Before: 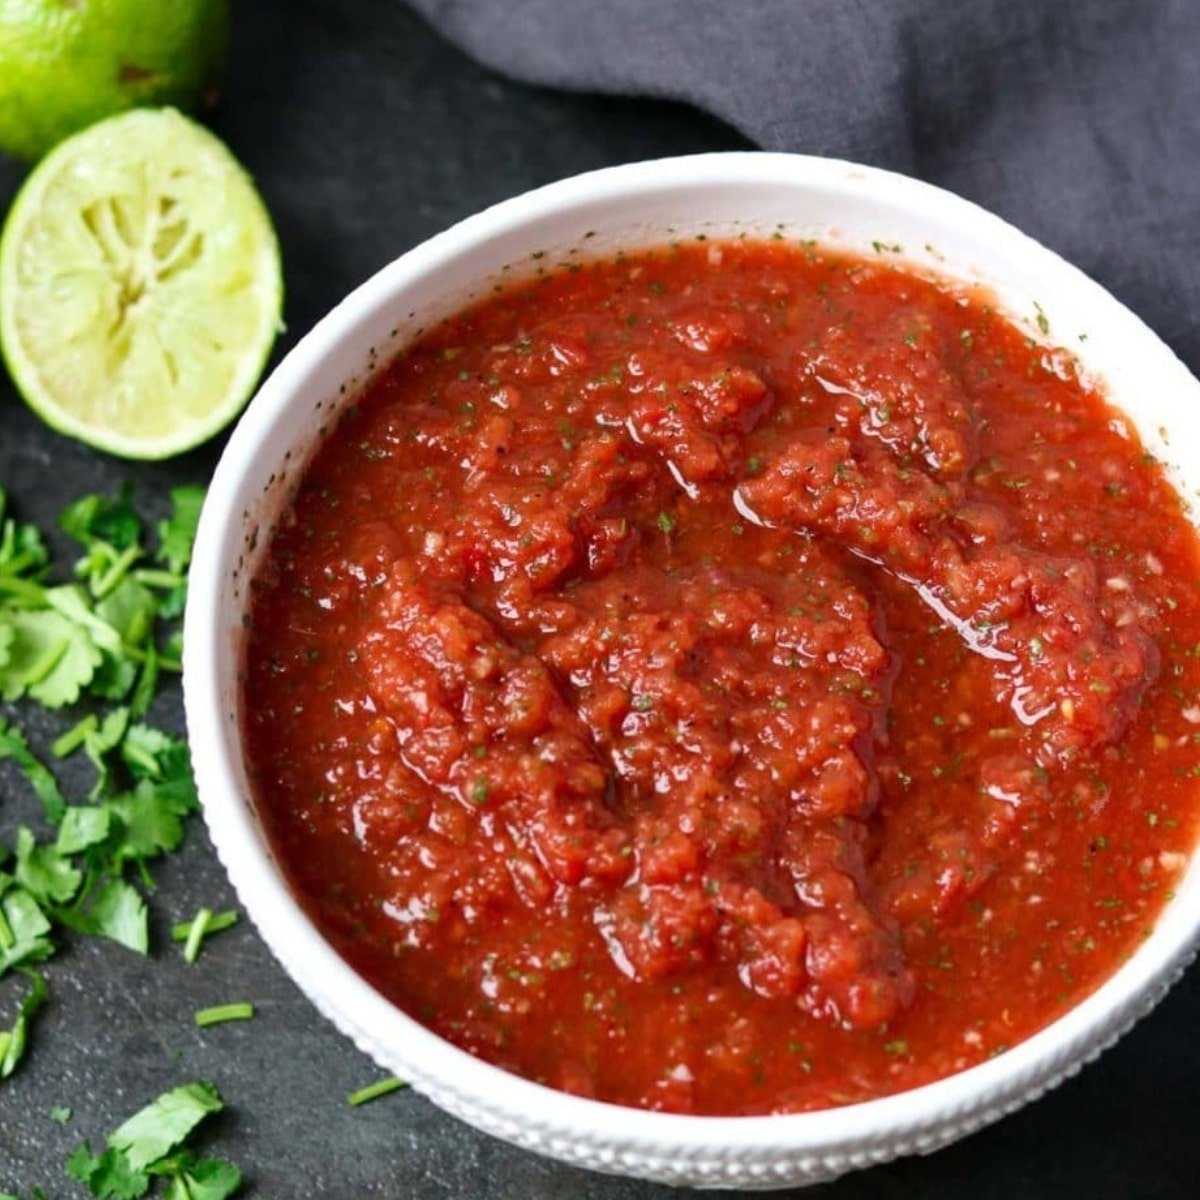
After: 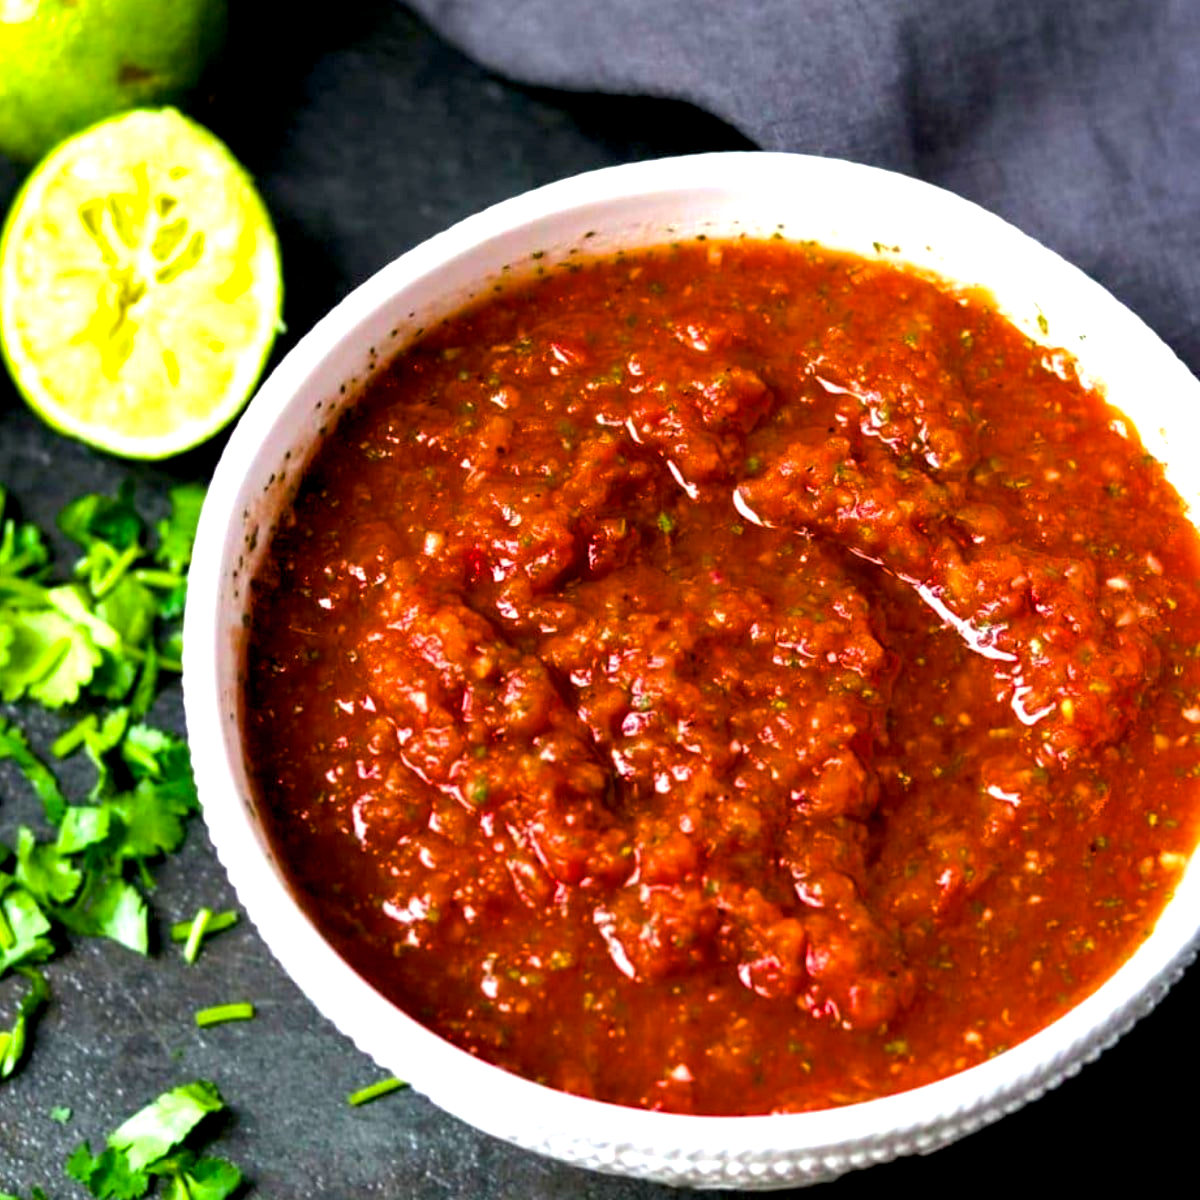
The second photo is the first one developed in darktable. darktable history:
color balance rgb: shadows lift › luminance -20.09%, global offset › luminance -0.869%, linear chroma grading › global chroma 0.369%, perceptual saturation grading › global saturation 73.763%, perceptual saturation grading › shadows -29.353%, perceptual brilliance grading › global brilliance 25.42%
contrast brightness saturation: saturation -0.063
